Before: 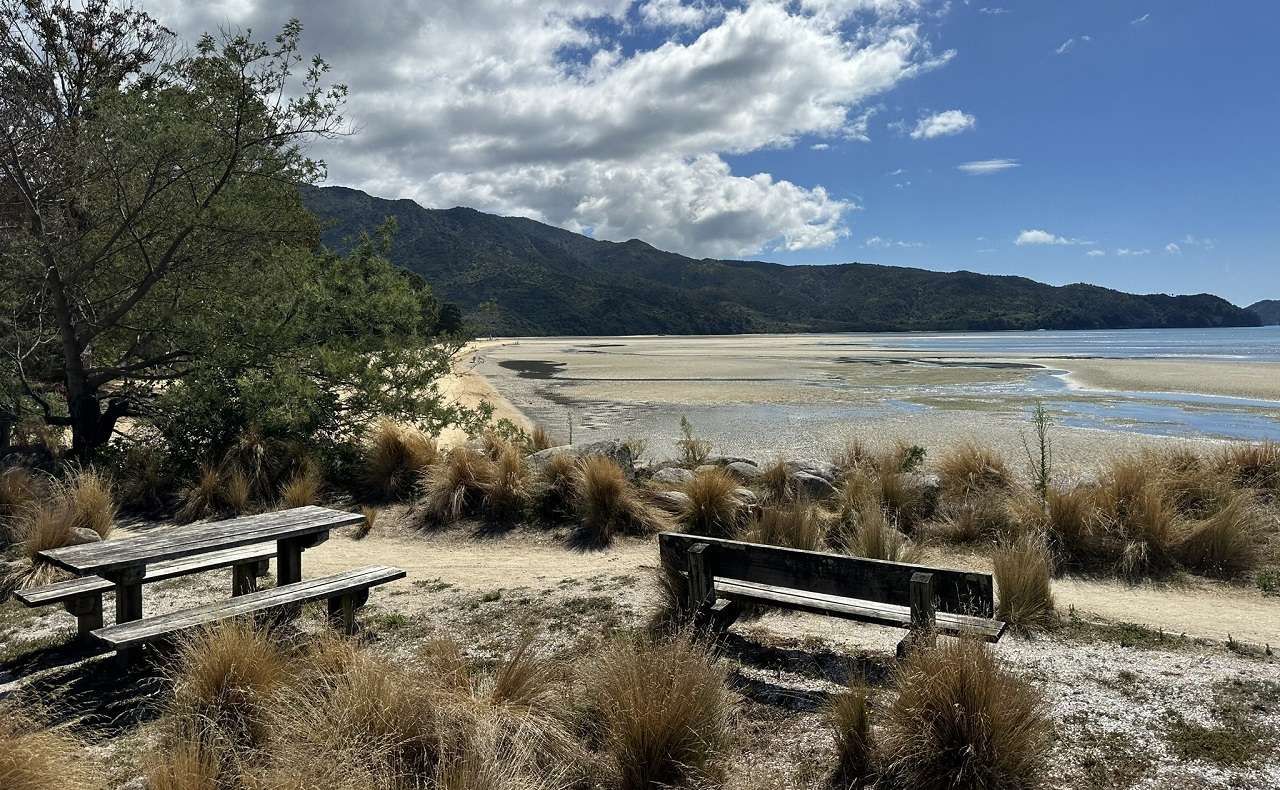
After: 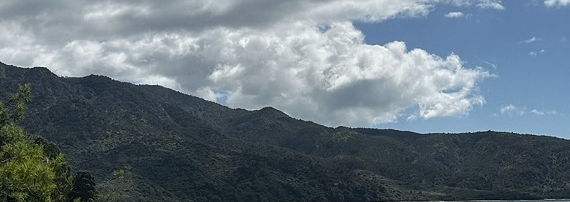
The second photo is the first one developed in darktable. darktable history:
crop: left 28.657%, top 16.796%, right 26.797%, bottom 57.627%
color zones: curves: ch0 [(0, 0.511) (0.143, 0.531) (0.286, 0.56) (0.429, 0.5) (0.571, 0.5) (0.714, 0.5) (0.857, 0.5) (1, 0.5)]; ch1 [(0, 0.525) (0.143, 0.705) (0.286, 0.715) (0.429, 0.35) (0.571, 0.35) (0.714, 0.35) (0.857, 0.4) (1, 0.4)]; ch2 [(0, 0.572) (0.143, 0.512) (0.286, 0.473) (0.429, 0.45) (0.571, 0.5) (0.714, 0.5) (0.857, 0.518) (1, 0.518)]
